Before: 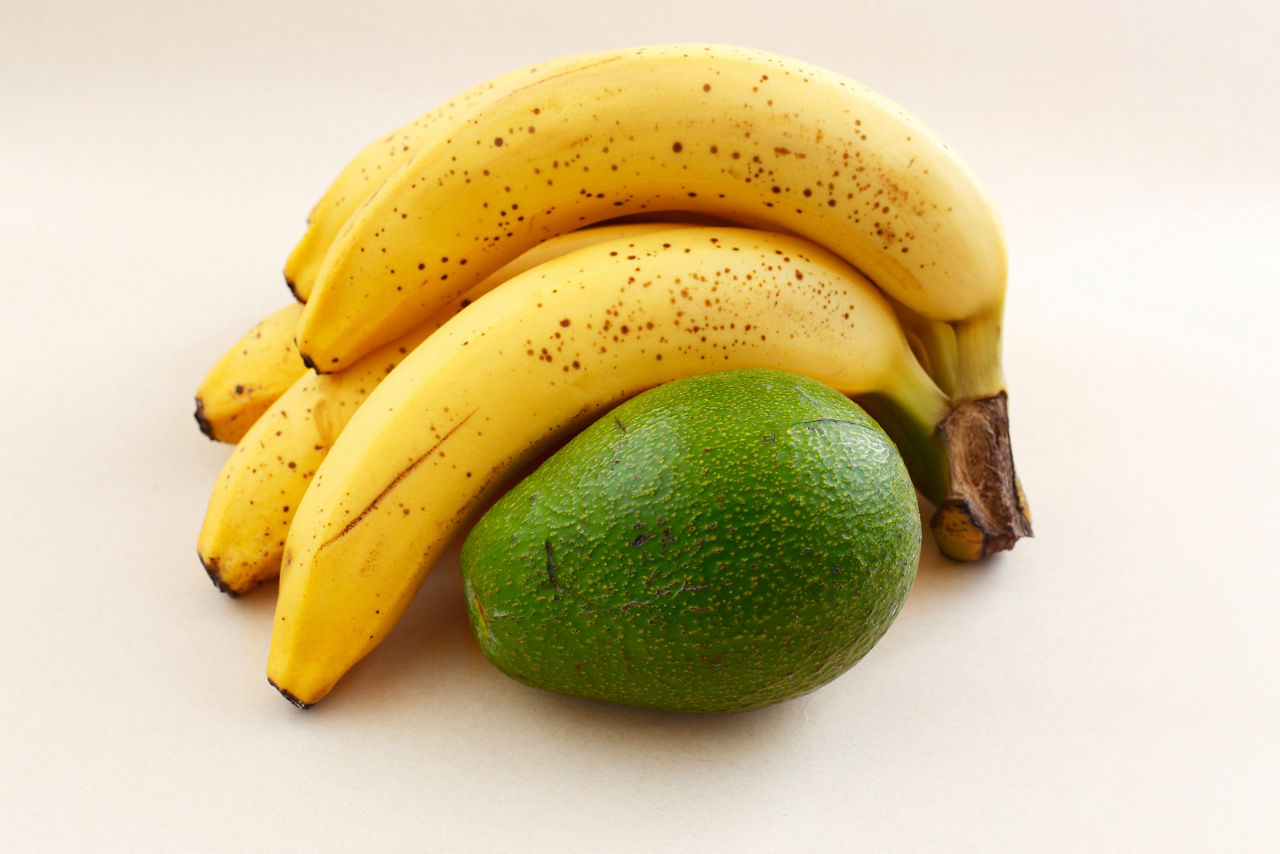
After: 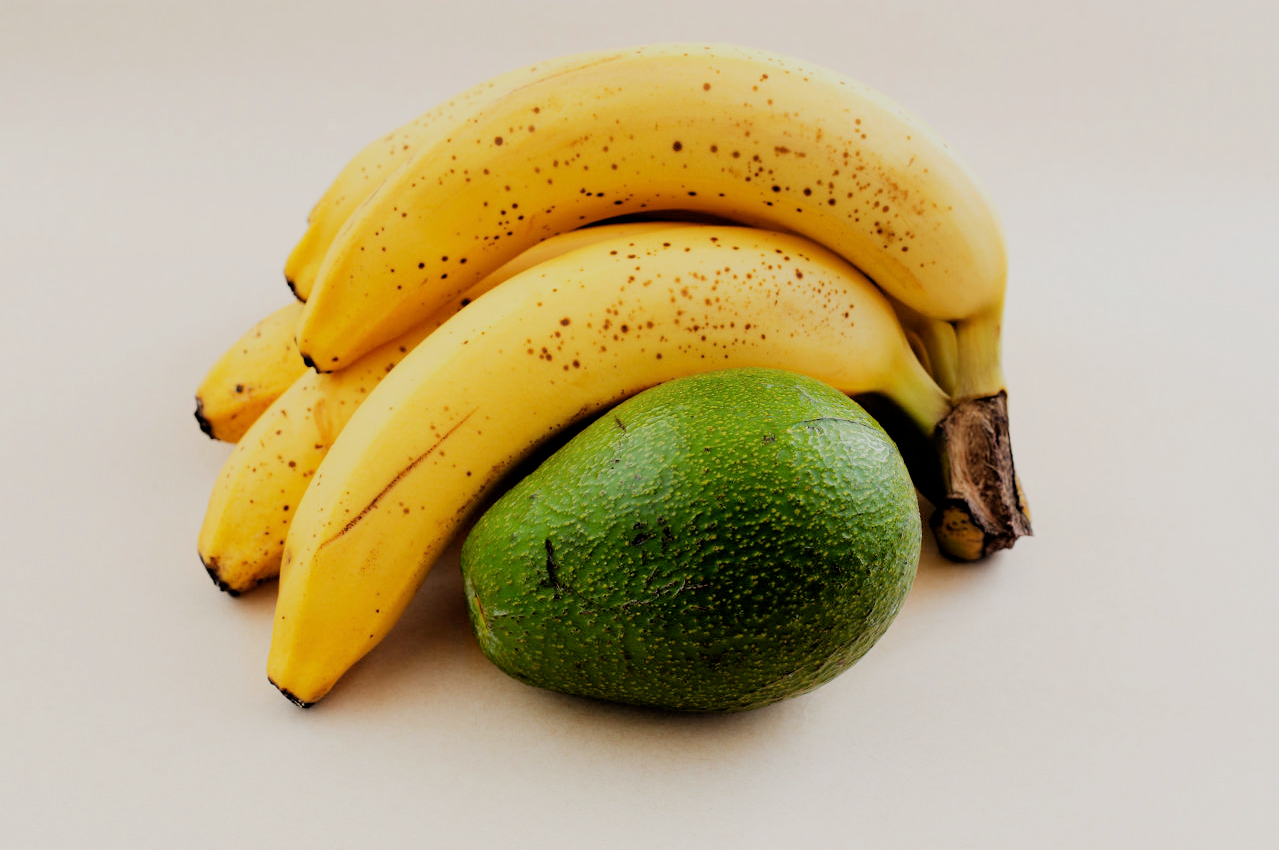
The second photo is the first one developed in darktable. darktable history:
crop: top 0.216%, bottom 0.142%
filmic rgb: black relative exposure -2.98 EV, white relative exposure 4.56 EV, hardness 1.69, contrast 1.262
